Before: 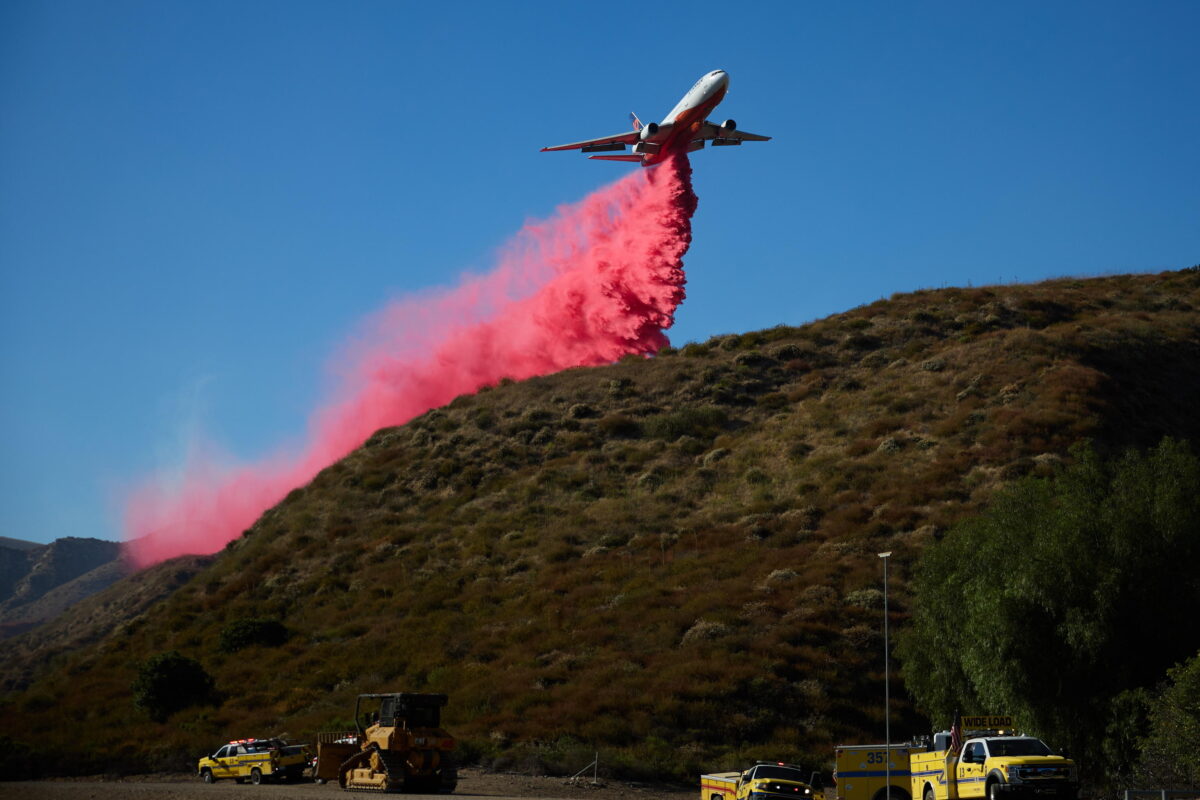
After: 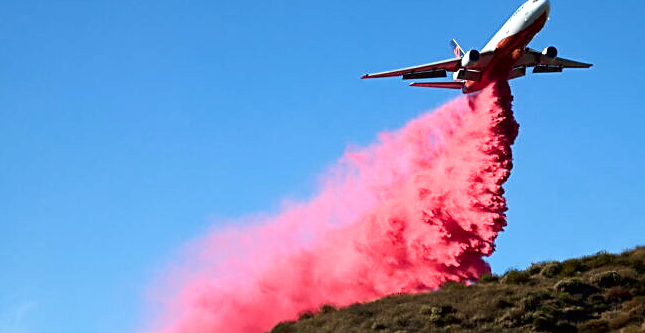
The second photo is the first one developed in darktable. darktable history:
tone curve: curves: ch0 [(0, 0) (0.118, 0.034) (0.182, 0.124) (0.265, 0.214) (0.504, 0.508) (0.783, 0.825) (1, 1)], color space Lab, independent channels, preserve colors none
sharpen: on, module defaults
crop: left 14.998%, top 9.214%, right 31.178%, bottom 49.036%
exposure: exposure 0.642 EV, compensate highlight preservation false
velvia: strength 15.2%
